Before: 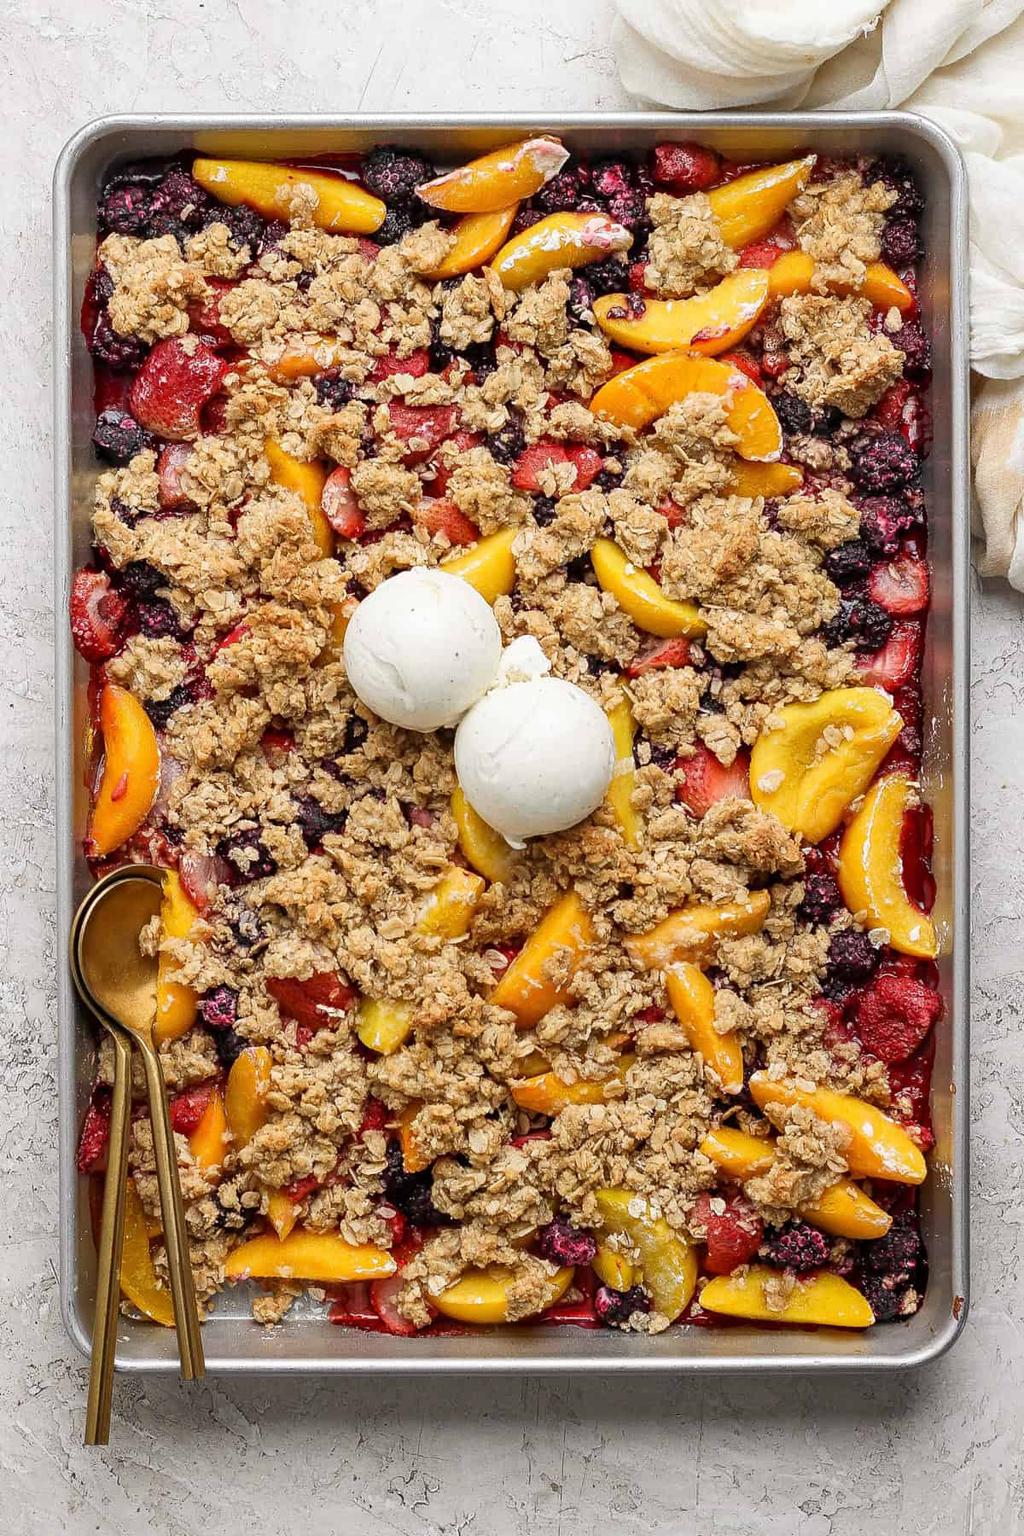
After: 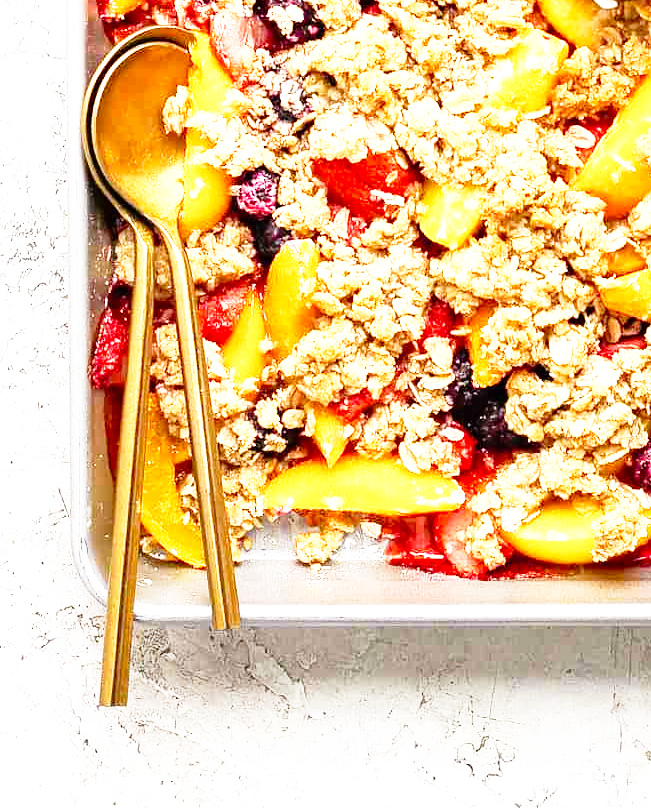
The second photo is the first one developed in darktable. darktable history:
base curve: curves: ch0 [(0, 0) (0.012, 0.01) (0.073, 0.168) (0.31, 0.711) (0.645, 0.957) (1, 1)], exposure shift 0.01, preserve colors none
crop and rotate: top 54.882%, right 45.676%, bottom 0.186%
contrast brightness saturation: saturation 0.123
exposure: black level correction 0, exposure 1.001 EV, compensate highlight preservation false
